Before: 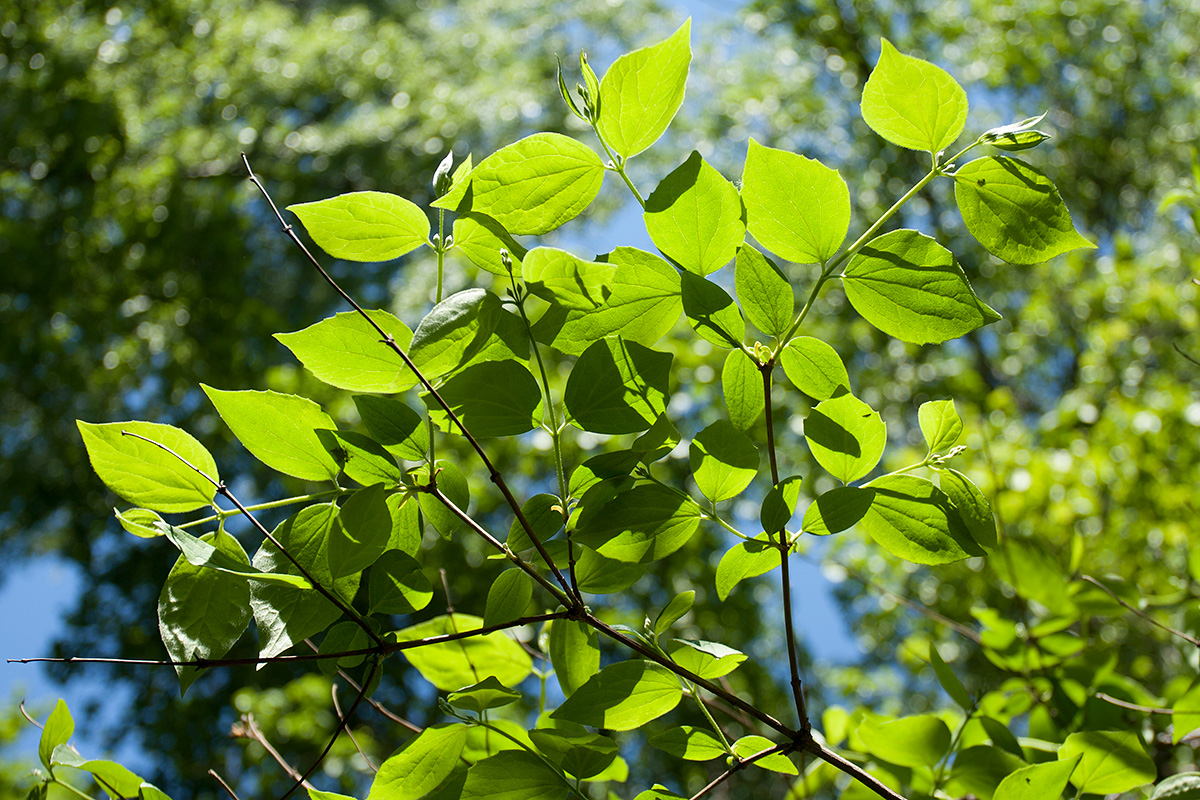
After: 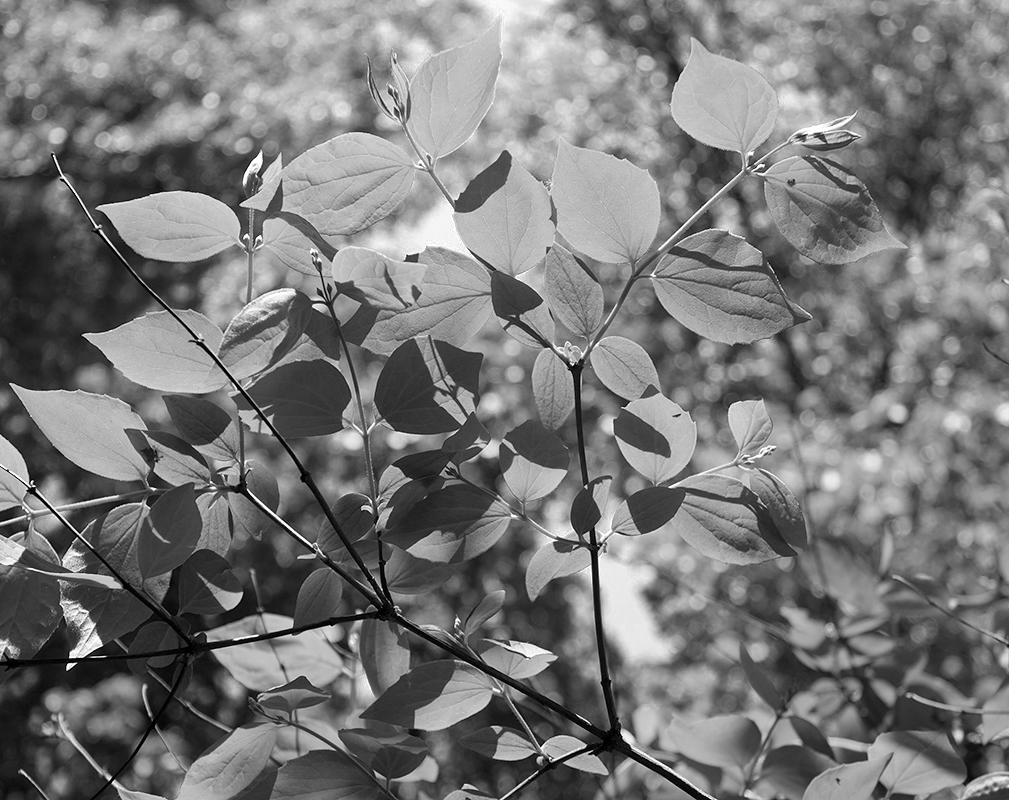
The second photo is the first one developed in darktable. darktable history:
crop: left 15.9%
color zones: curves: ch0 [(0, 0.613) (0.01, 0.613) (0.245, 0.448) (0.498, 0.529) (0.642, 0.665) (0.879, 0.777) (0.99, 0.613)]; ch1 [(0, 0) (0.143, 0) (0.286, 0) (0.429, 0) (0.571, 0) (0.714, 0) (0.857, 0)]
